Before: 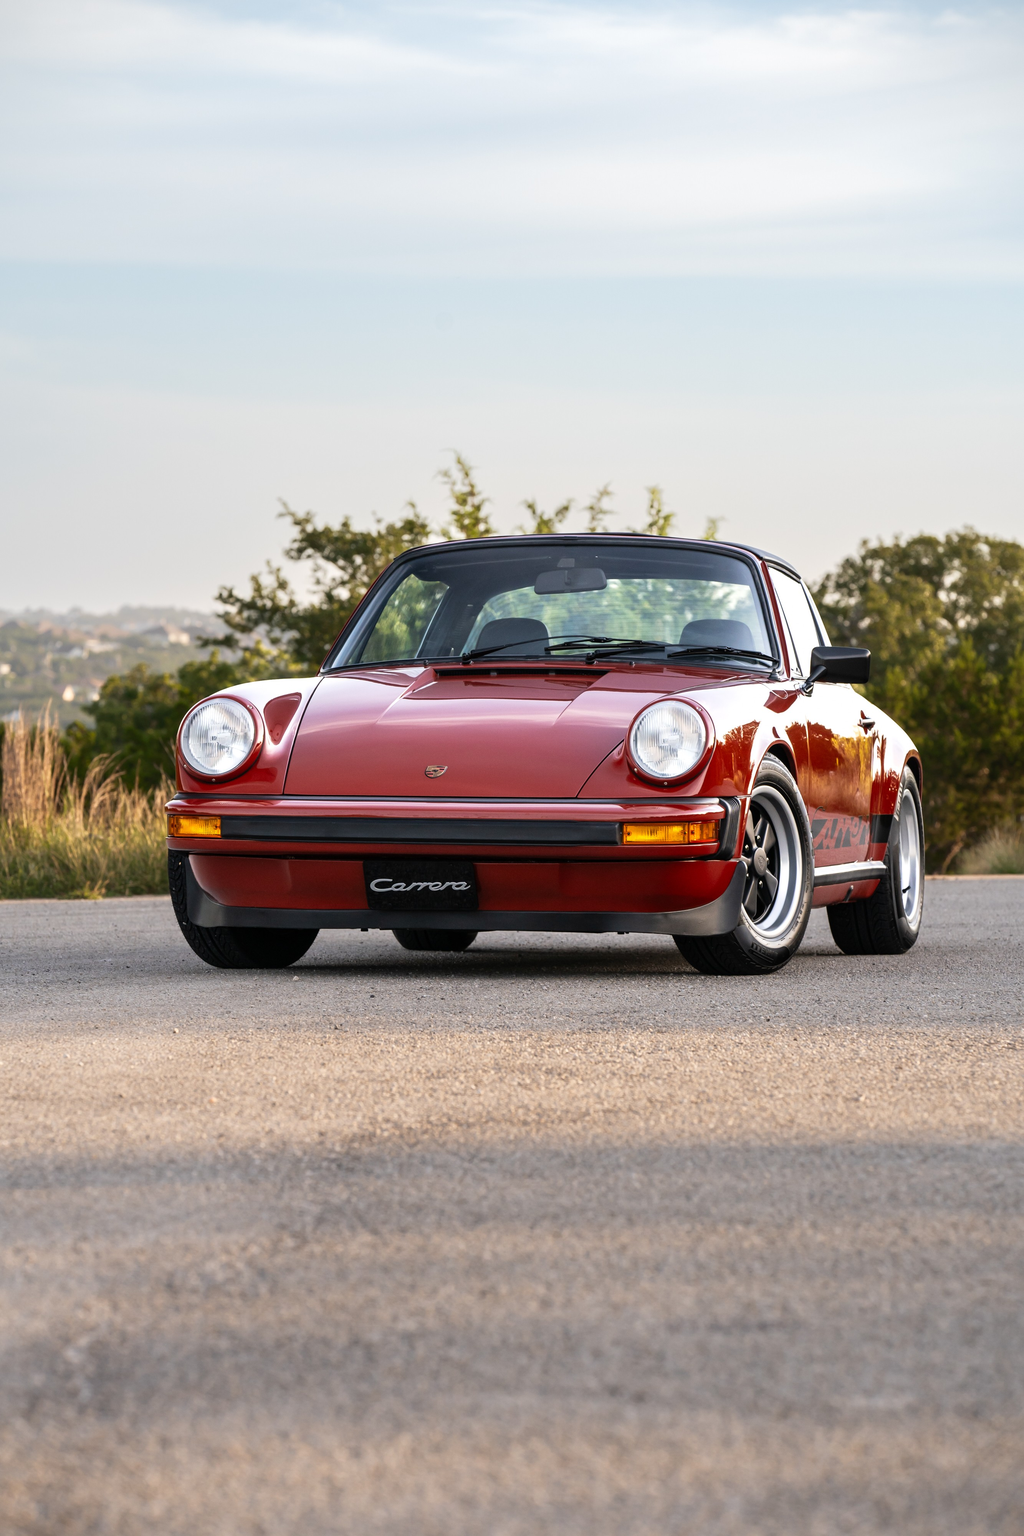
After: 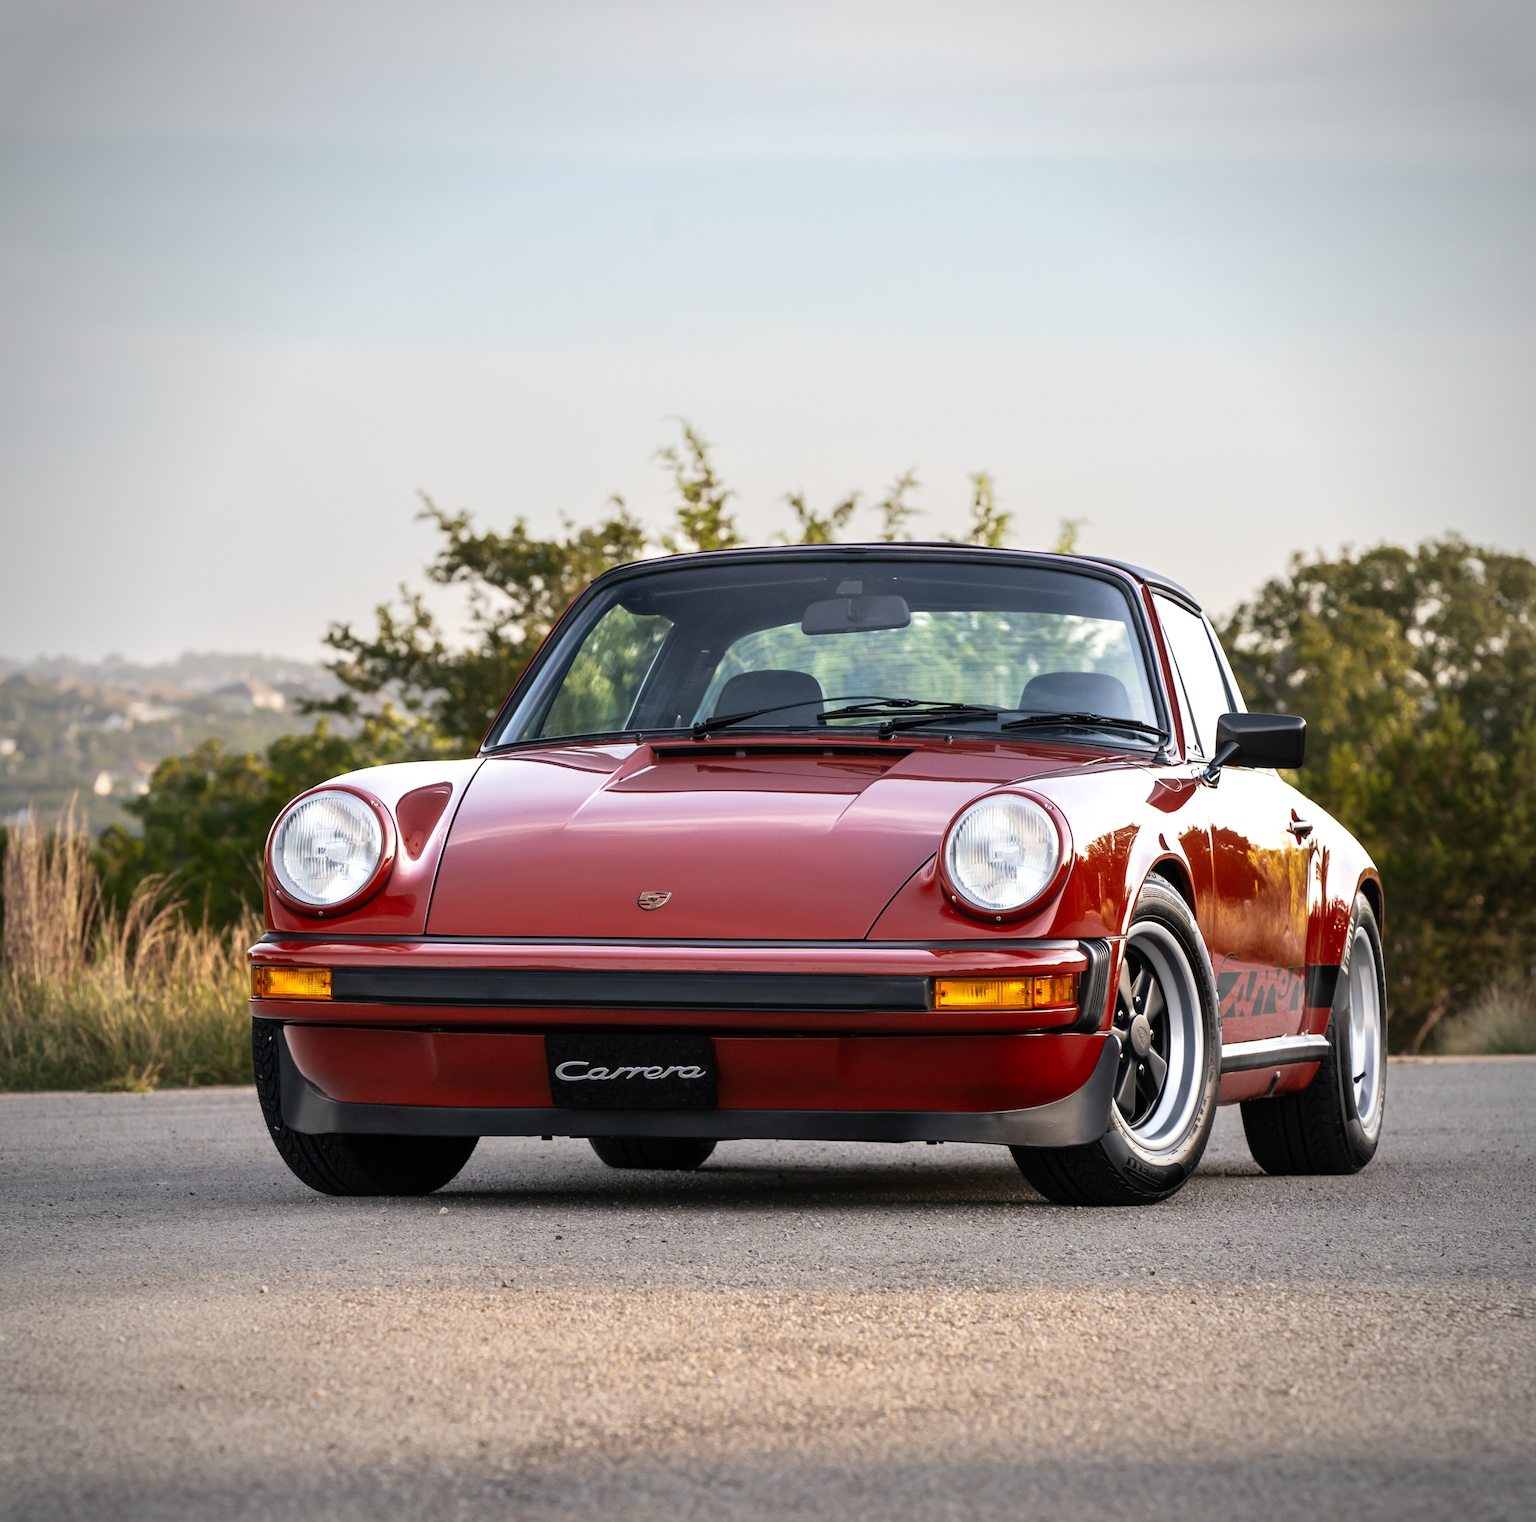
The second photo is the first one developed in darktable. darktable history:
vignetting: unbound false
crop: top 11.162%, bottom 22.724%
